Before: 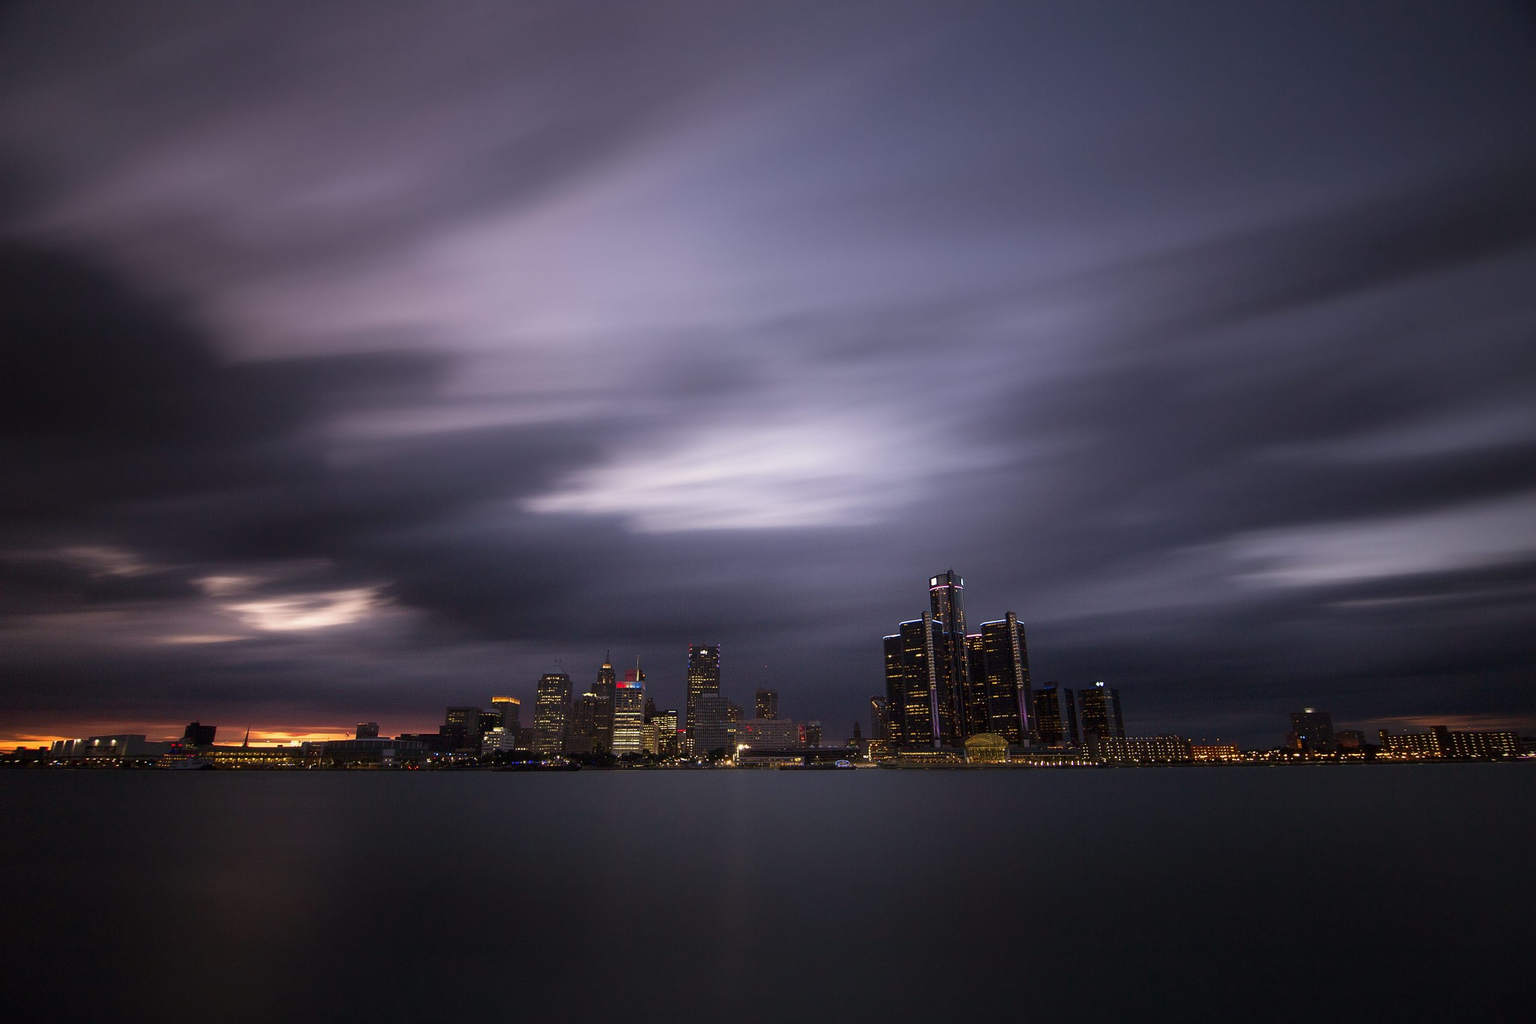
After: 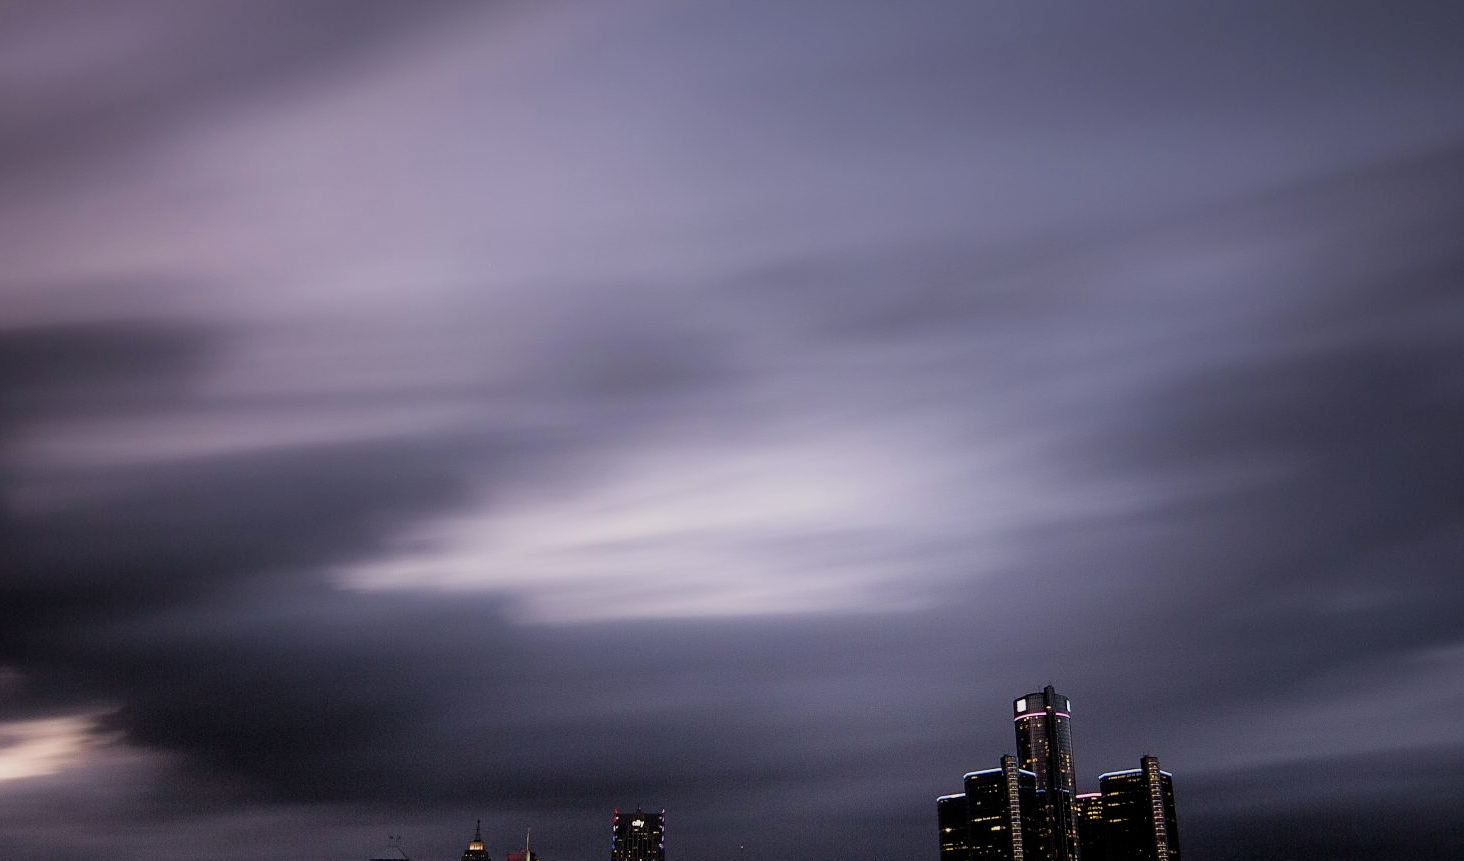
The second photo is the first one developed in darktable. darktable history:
filmic rgb: black relative exposure -5.83 EV, white relative exposure 3.4 EV, hardness 3.68
crop: left 20.932%, top 15.471%, right 21.848%, bottom 34.081%
